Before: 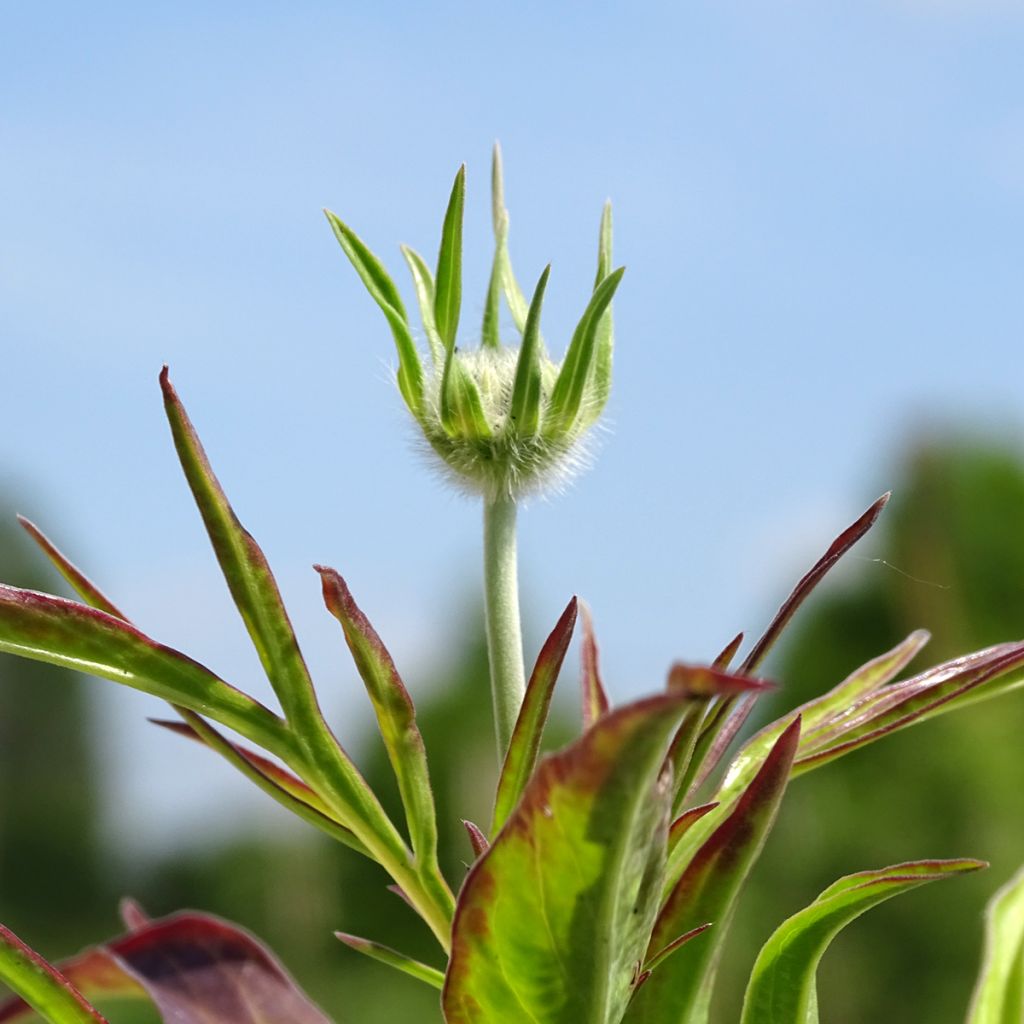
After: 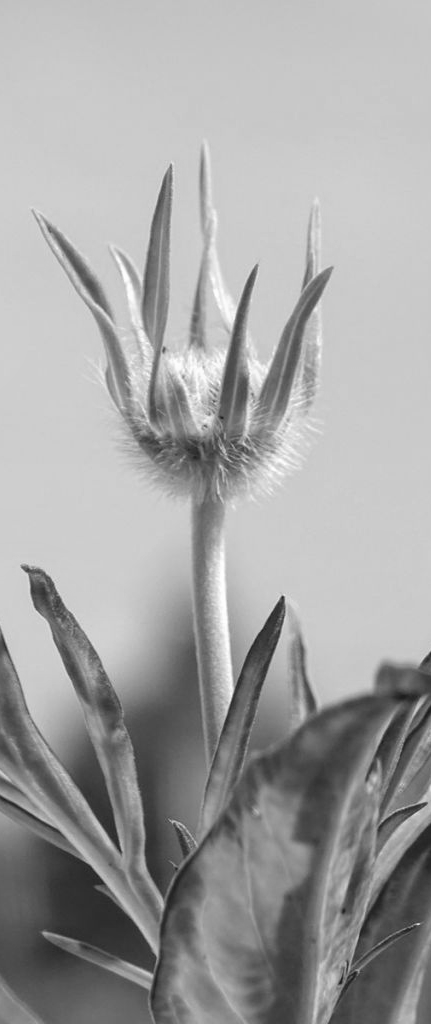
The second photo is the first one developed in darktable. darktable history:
monochrome: on, module defaults
crop: left 28.583%, right 29.231%
local contrast: detail 110%
